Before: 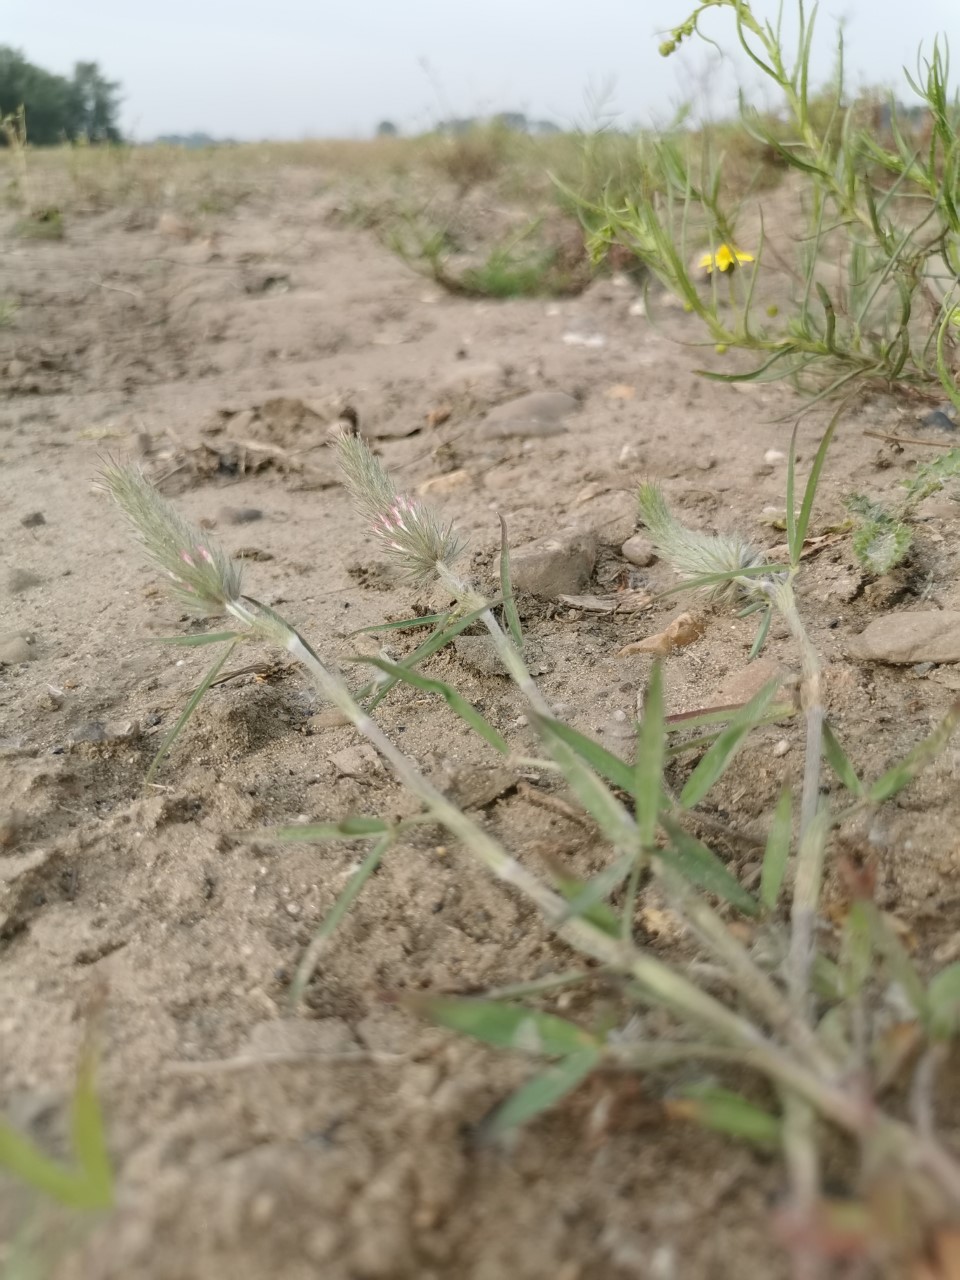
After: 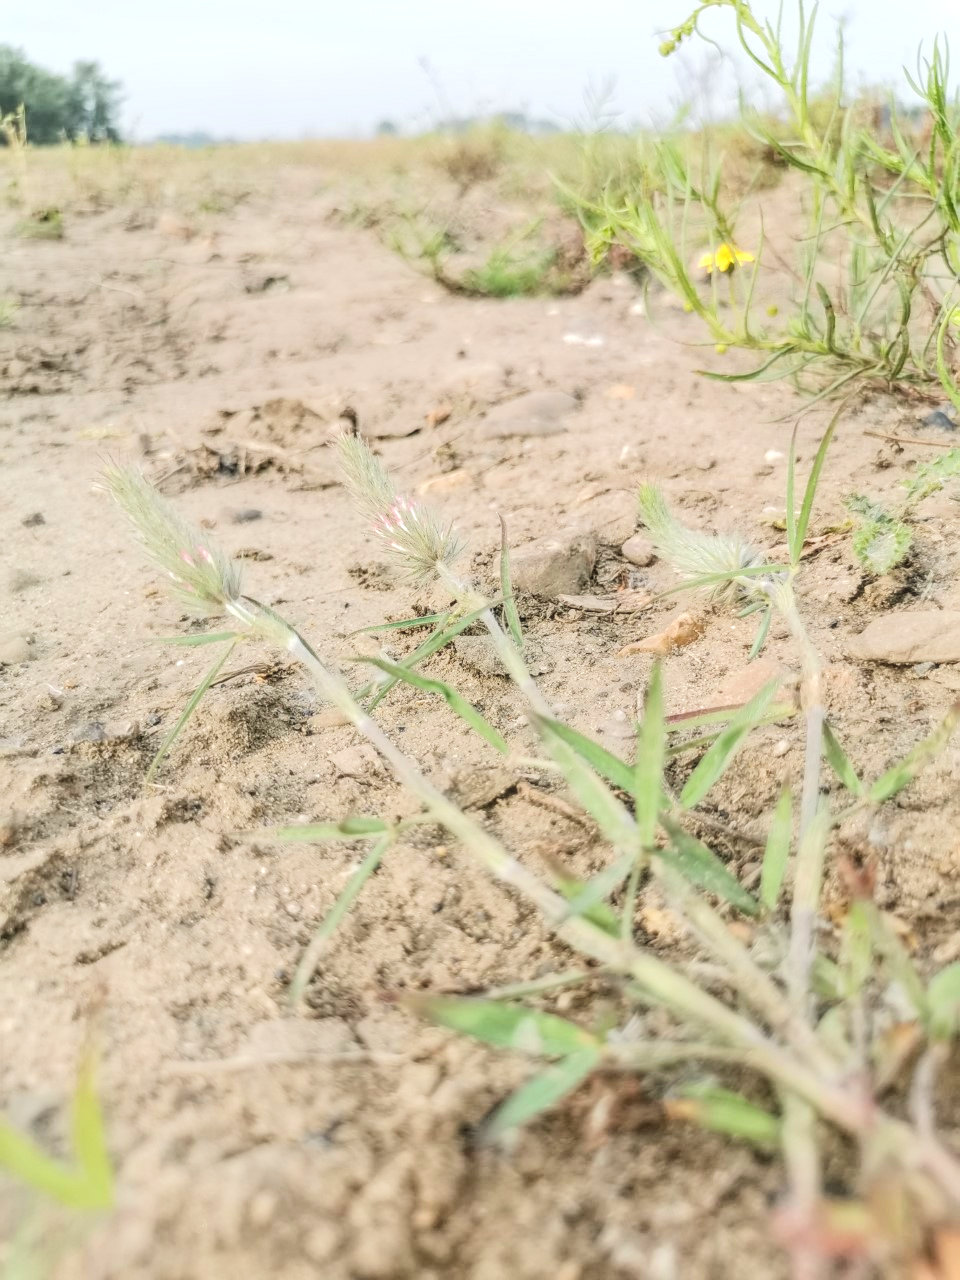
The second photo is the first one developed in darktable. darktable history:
tone equalizer: -7 EV 0.152 EV, -6 EV 0.61 EV, -5 EV 1.14 EV, -4 EV 1.3 EV, -3 EV 1.18 EV, -2 EV 0.6 EV, -1 EV 0.15 EV, edges refinement/feathering 500, mask exposure compensation -1.57 EV, preserve details no
local contrast: highlights 75%, shadows 55%, detail 177%, midtone range 0.209
